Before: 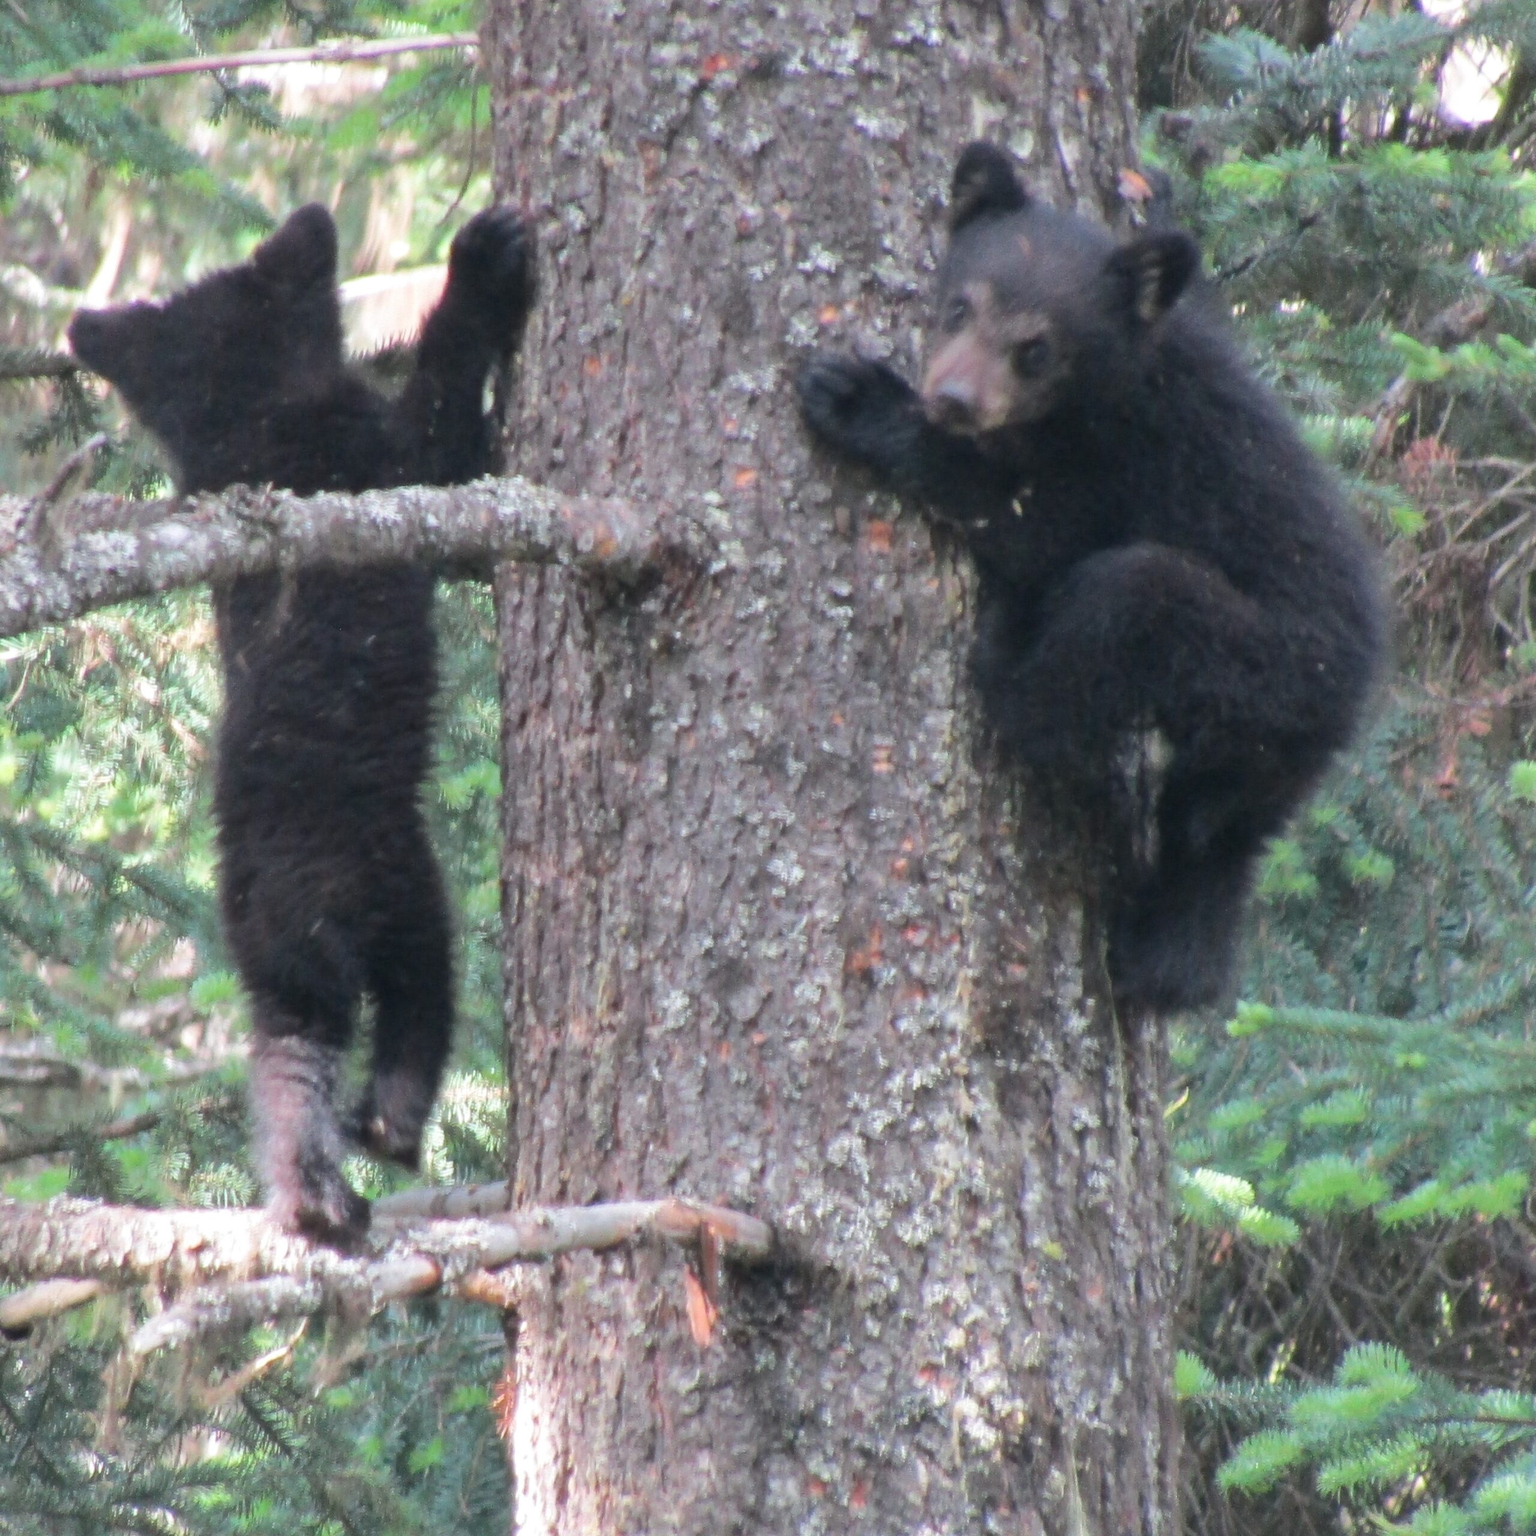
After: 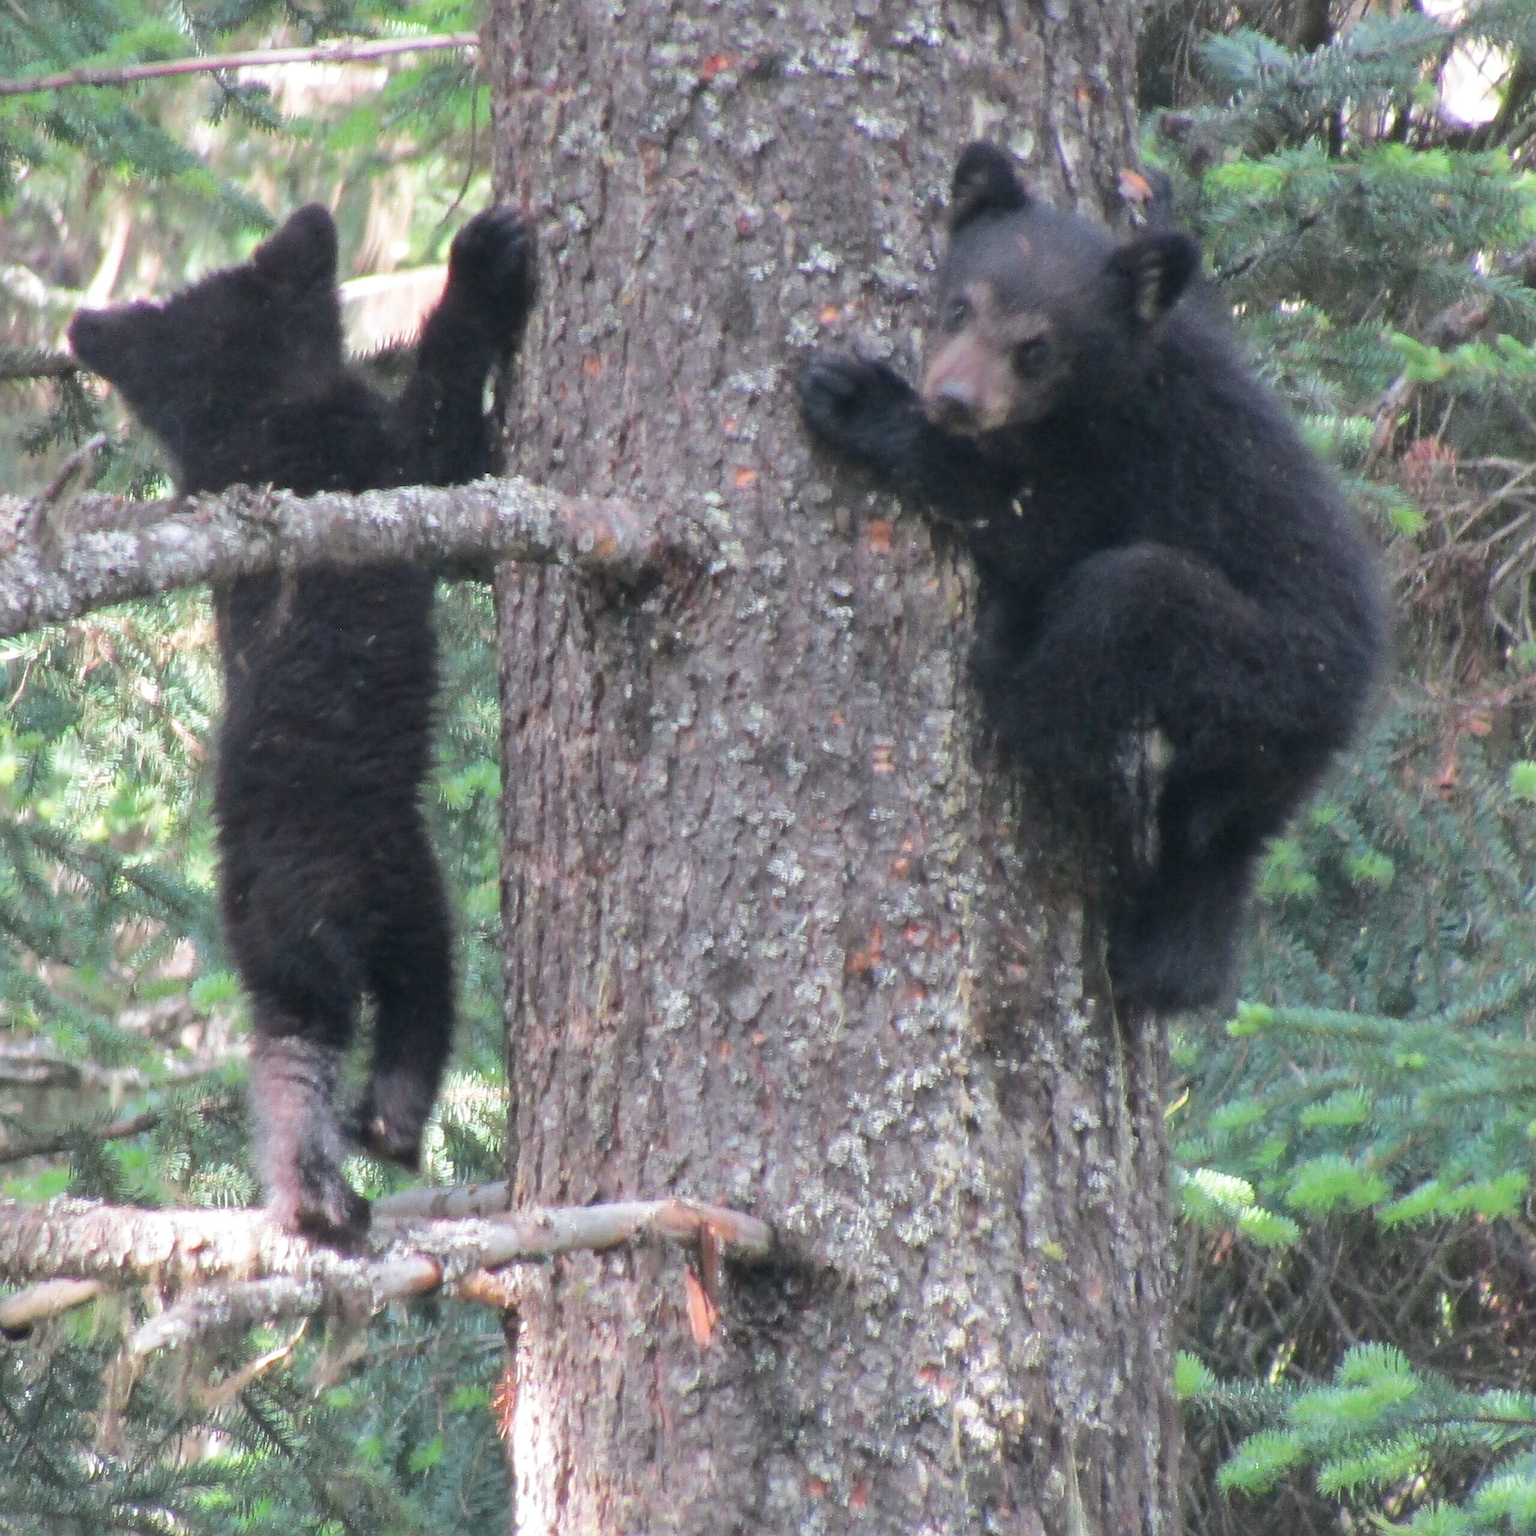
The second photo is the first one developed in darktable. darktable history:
shadows and highlights: radius 125.46, shadows 21.19, highlights -21.19, low approximation 0.01
sharpen: on, module defaults
